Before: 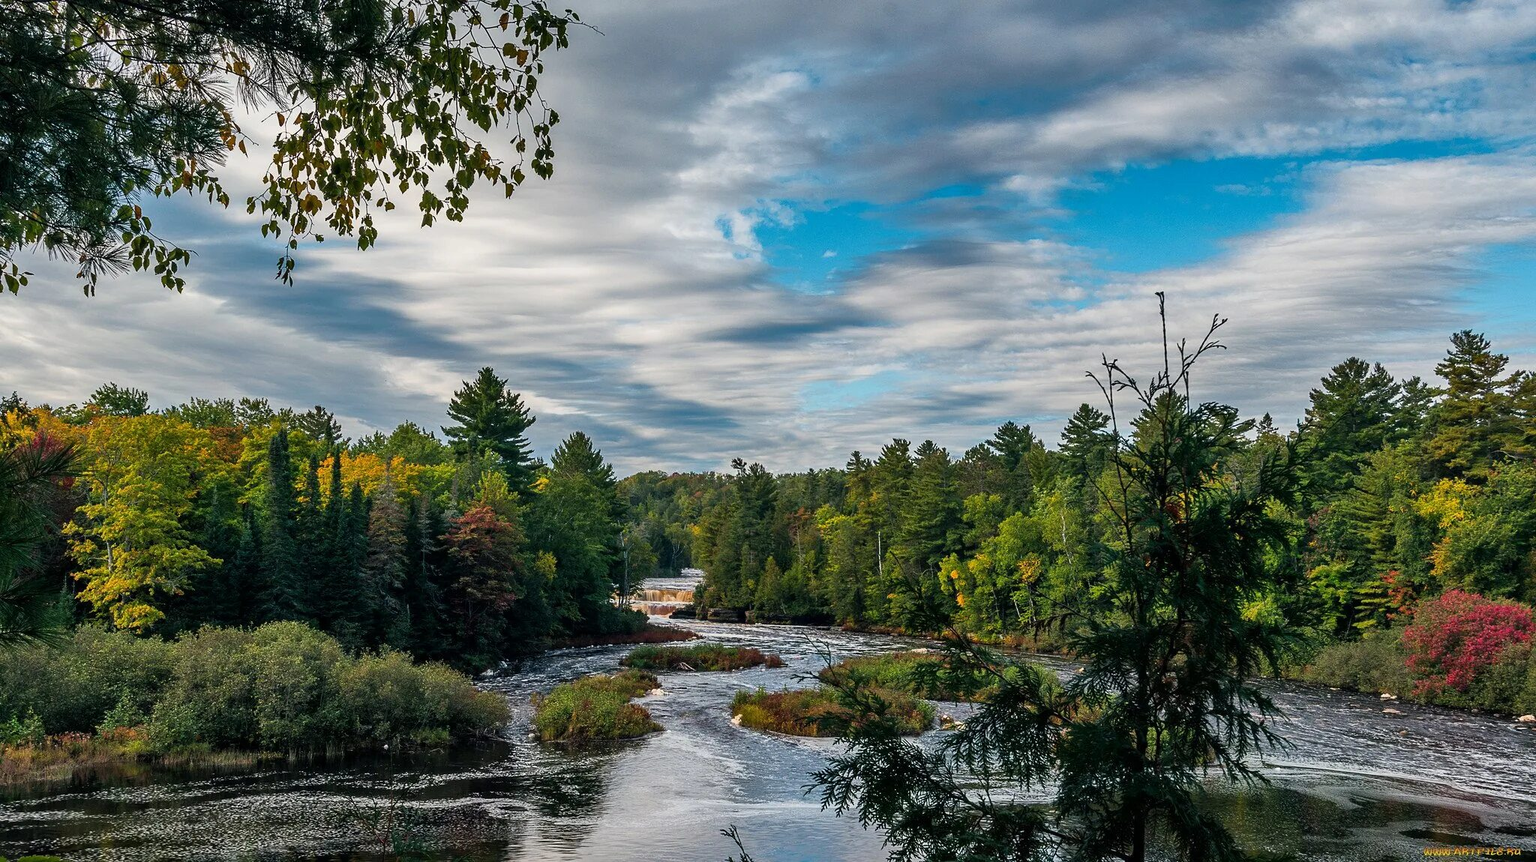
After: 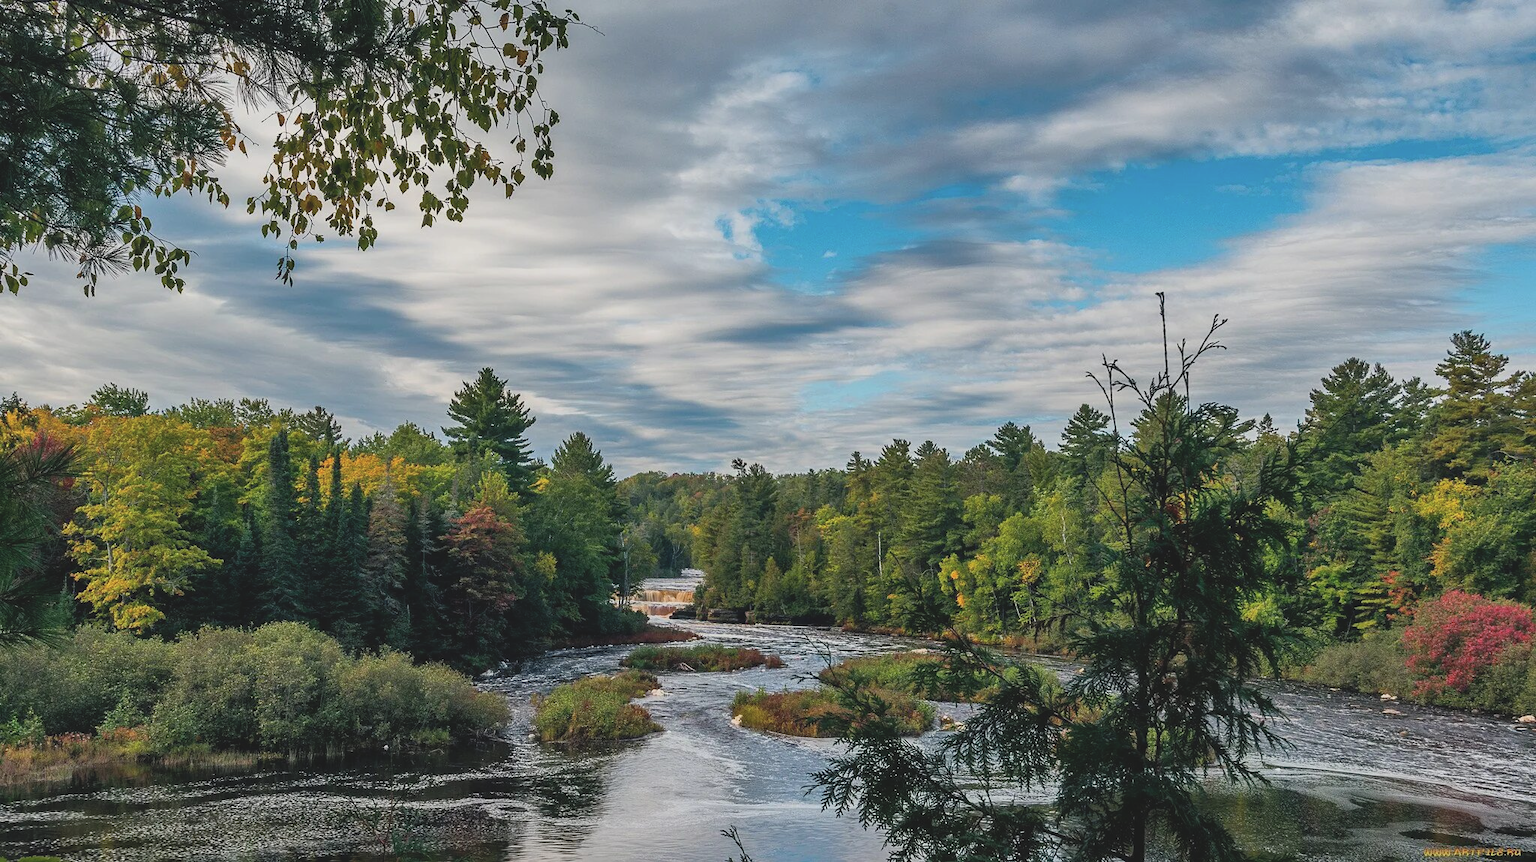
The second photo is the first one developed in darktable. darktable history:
contrast brightness saturation: contrast -0.158, brightness 0.053, saturation -0.127
